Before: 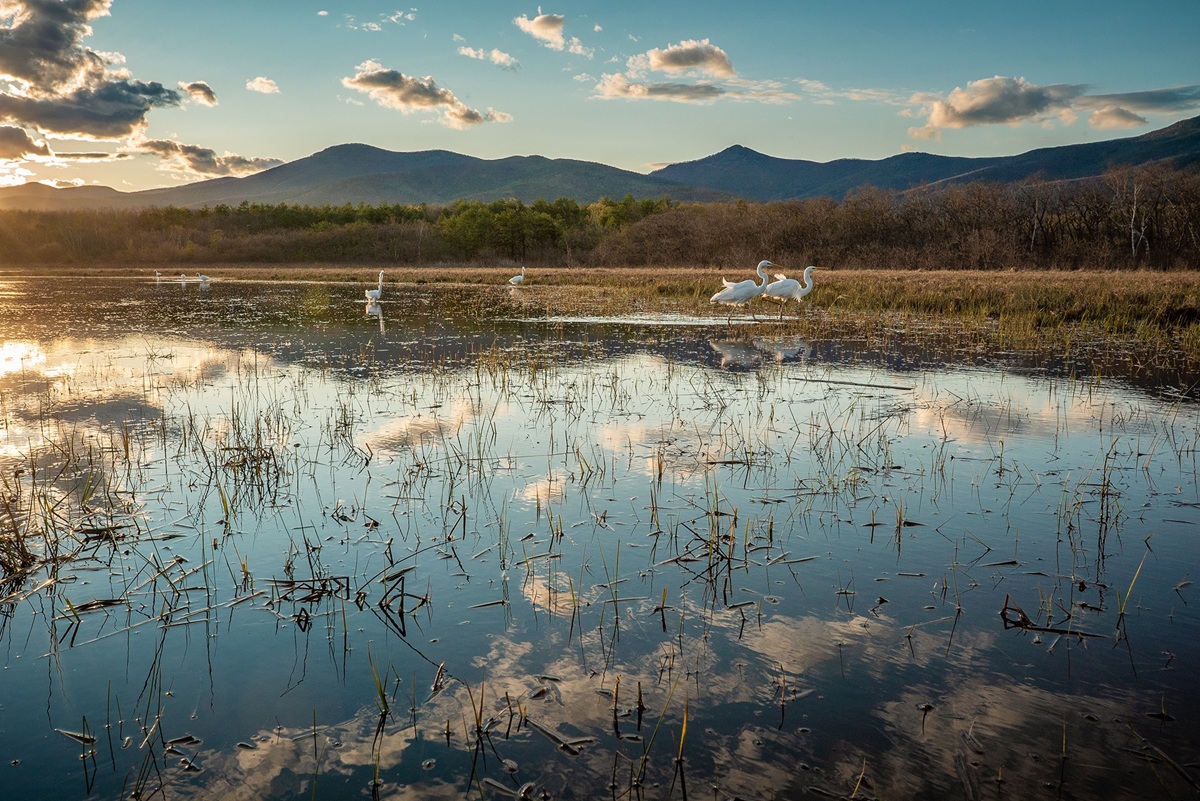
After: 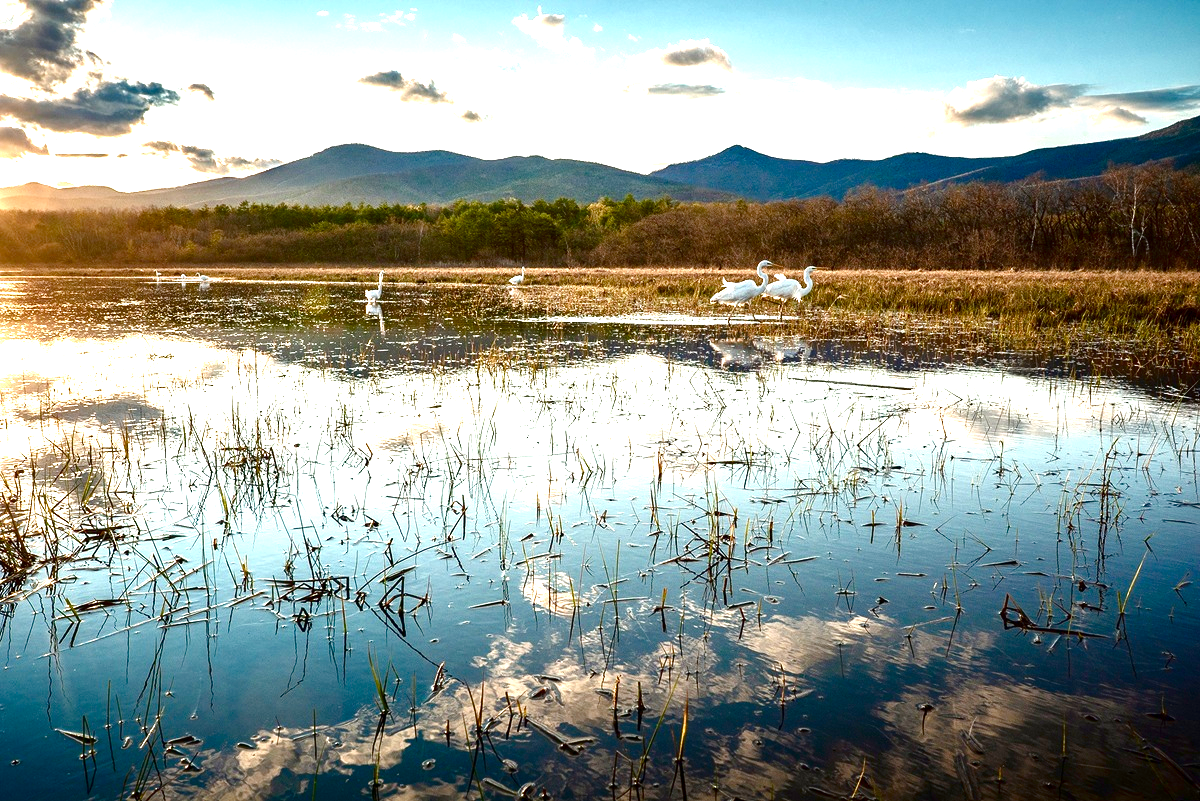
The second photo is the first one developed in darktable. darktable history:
exposure: exposure 1.16 EV, compensate exposure bias true, compensate highlight preservation false
contrast brightness saturation: contrast 0.1, brightness -0.26, saturation 0.14
color balance rgb: perceptual saturation grading › global saturation 20%, perceptual saturation grading › highlights -50%, perceptual saturation grading › shadows 30%, perceptual brilliance grading › global brilliance 10%, perceptual brilliance grading › shadows 15%
